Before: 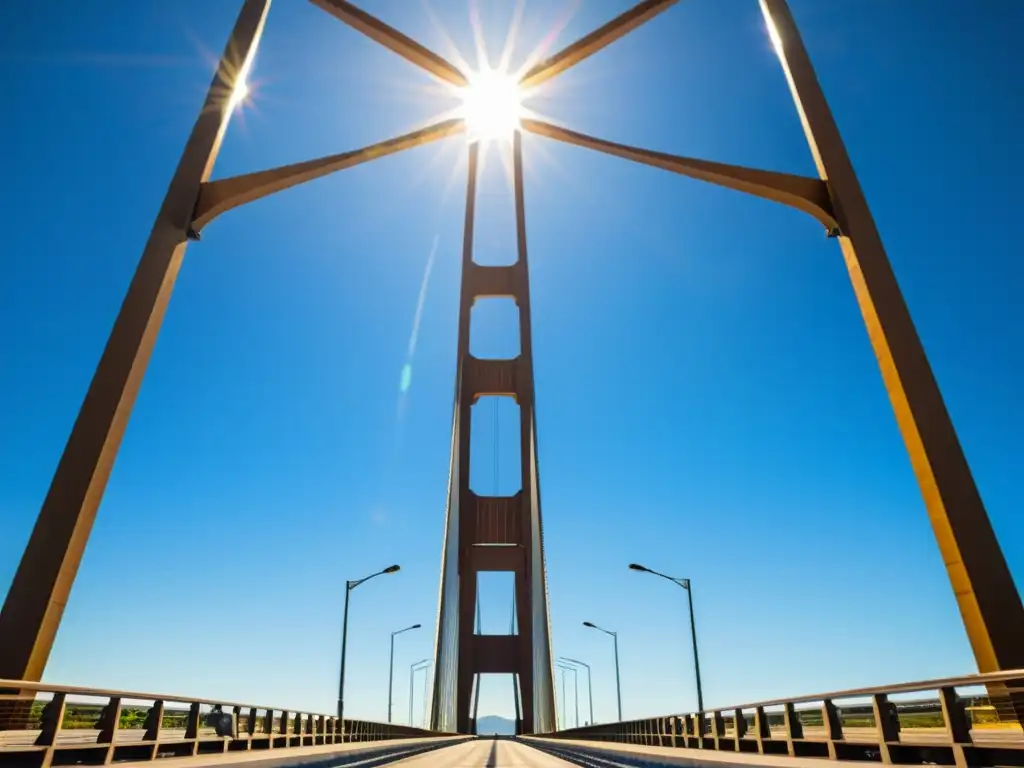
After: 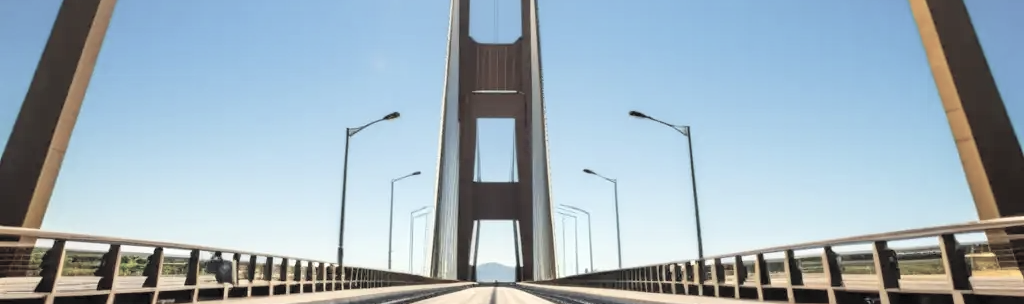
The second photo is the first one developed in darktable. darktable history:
contrast brightness saturation: brightness 0.182, saturation -0.496
crop and rotate: top 58.992%, bottom 1.345%
exposure: exposure 0.189 EV, compensate exposure bias true, compensate highlight preservation false
